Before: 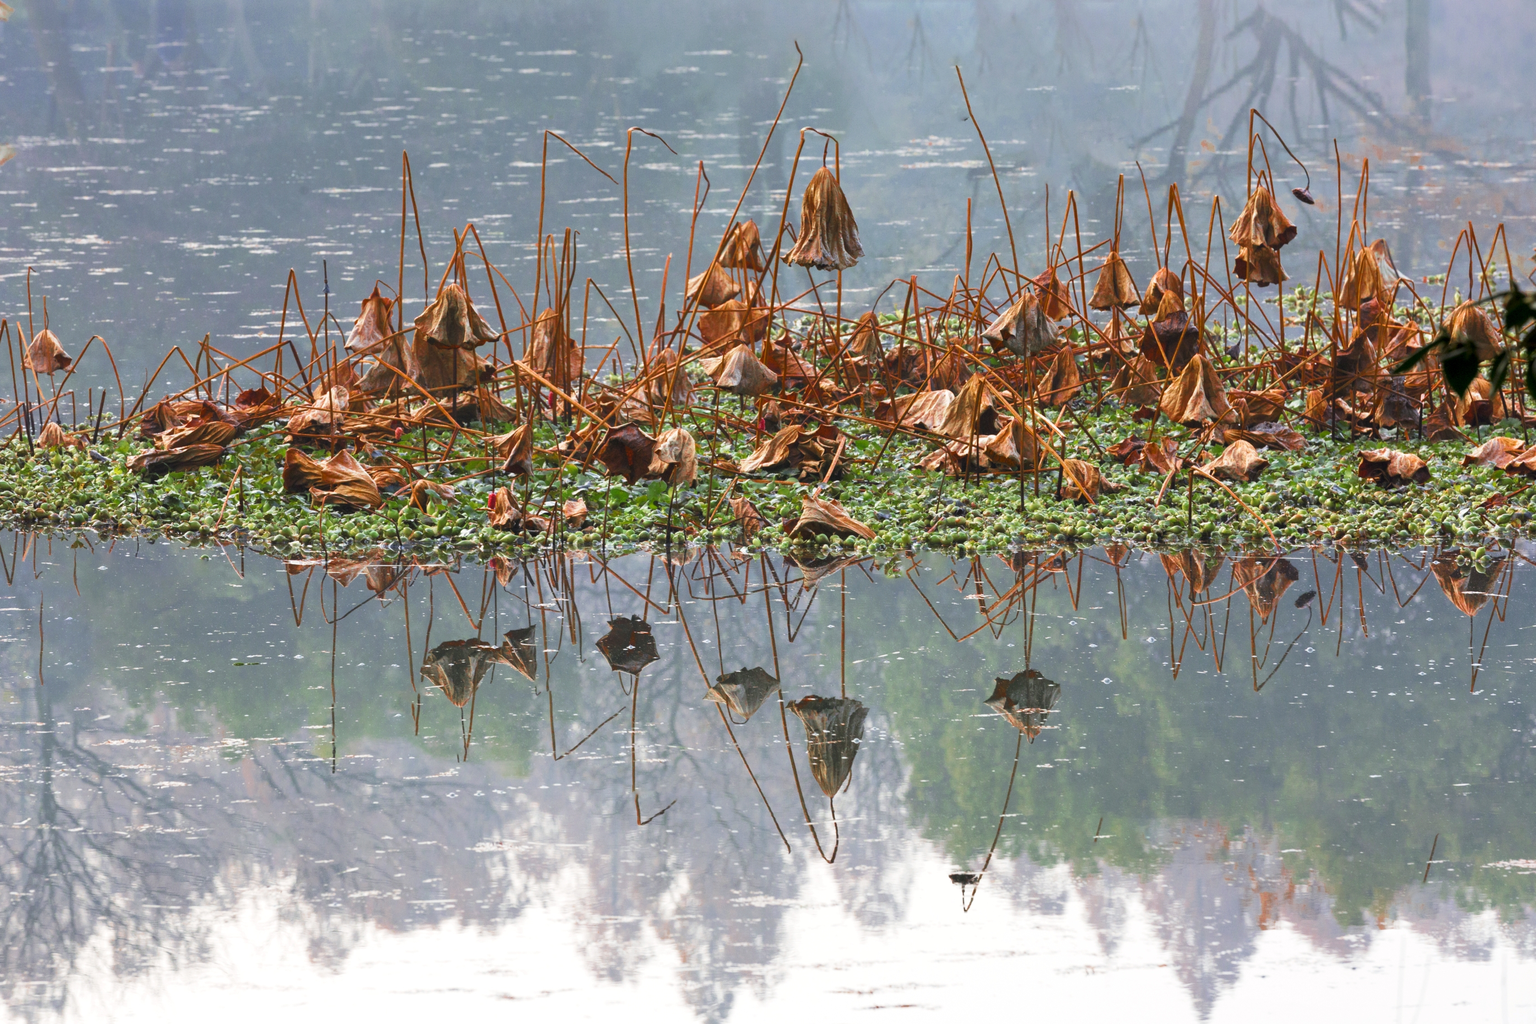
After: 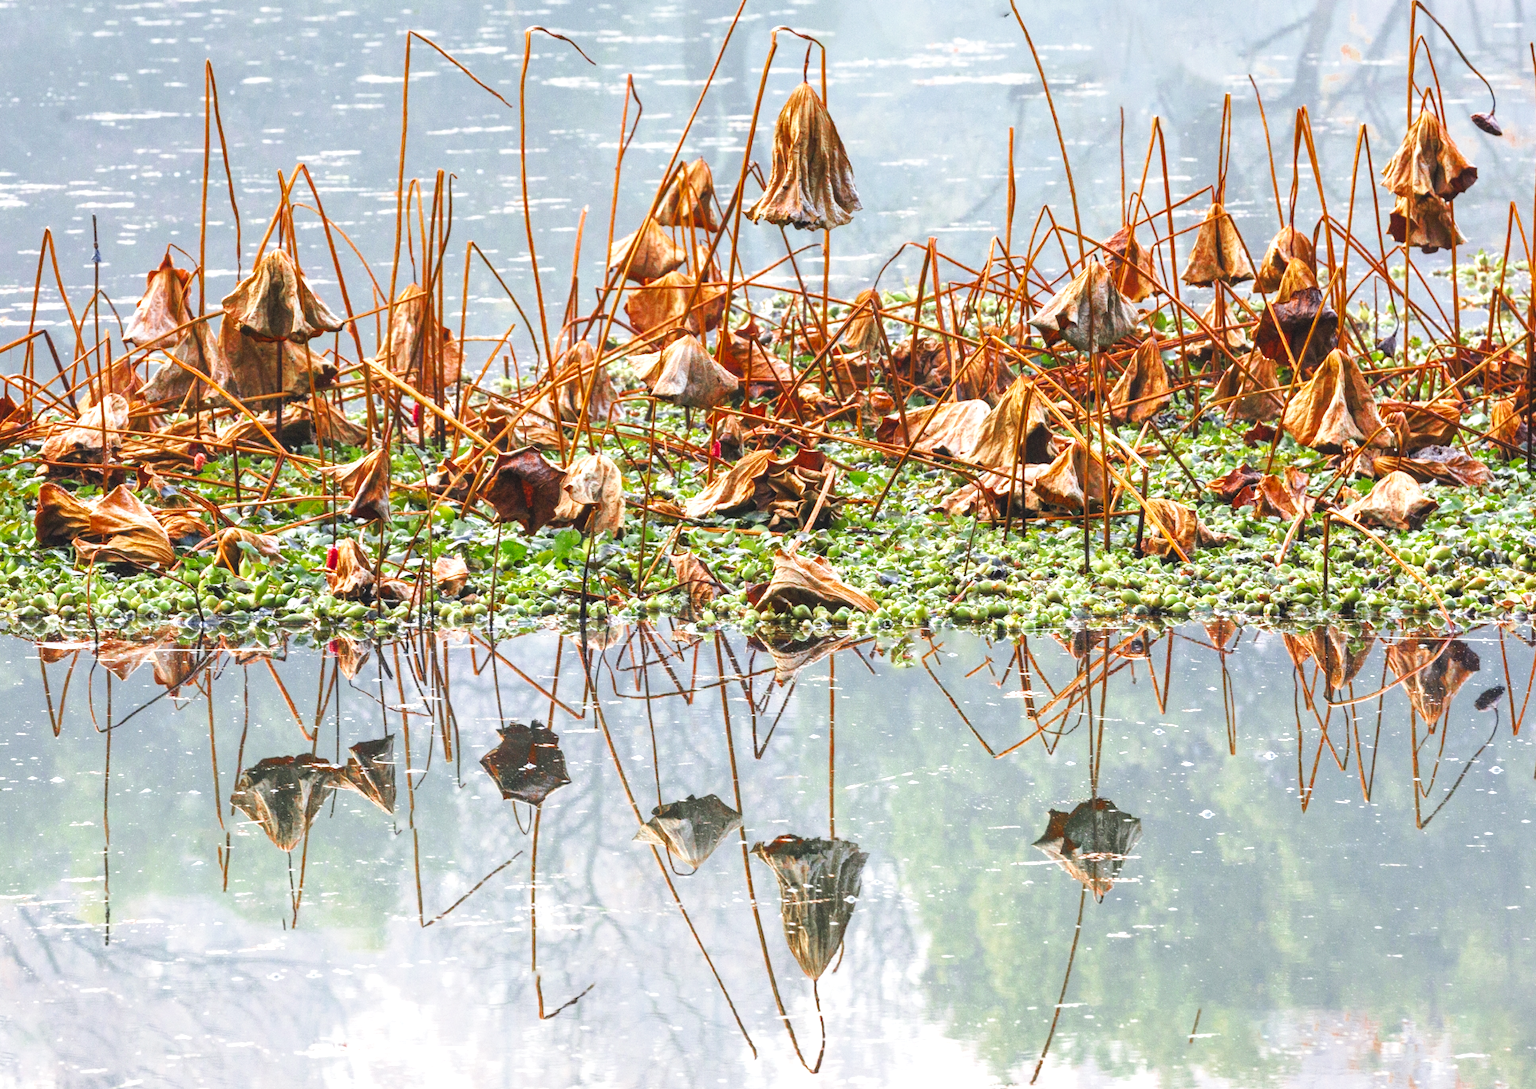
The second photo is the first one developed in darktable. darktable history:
local contrast: on, module defaults
crop and rotate: left 16.848%, top 10.633%, right 12.868%, bottom 14.51%
exposure: black level correction -0.005, exposure 0.628 EV, compensate highlight preservation false
base curve: curves: ch0 [(0, 0) (0.032, 0.025) (0.121, 0.166) (0.206, 0.329) (0.605, 0.79) (1, 1)], preserve colors none
